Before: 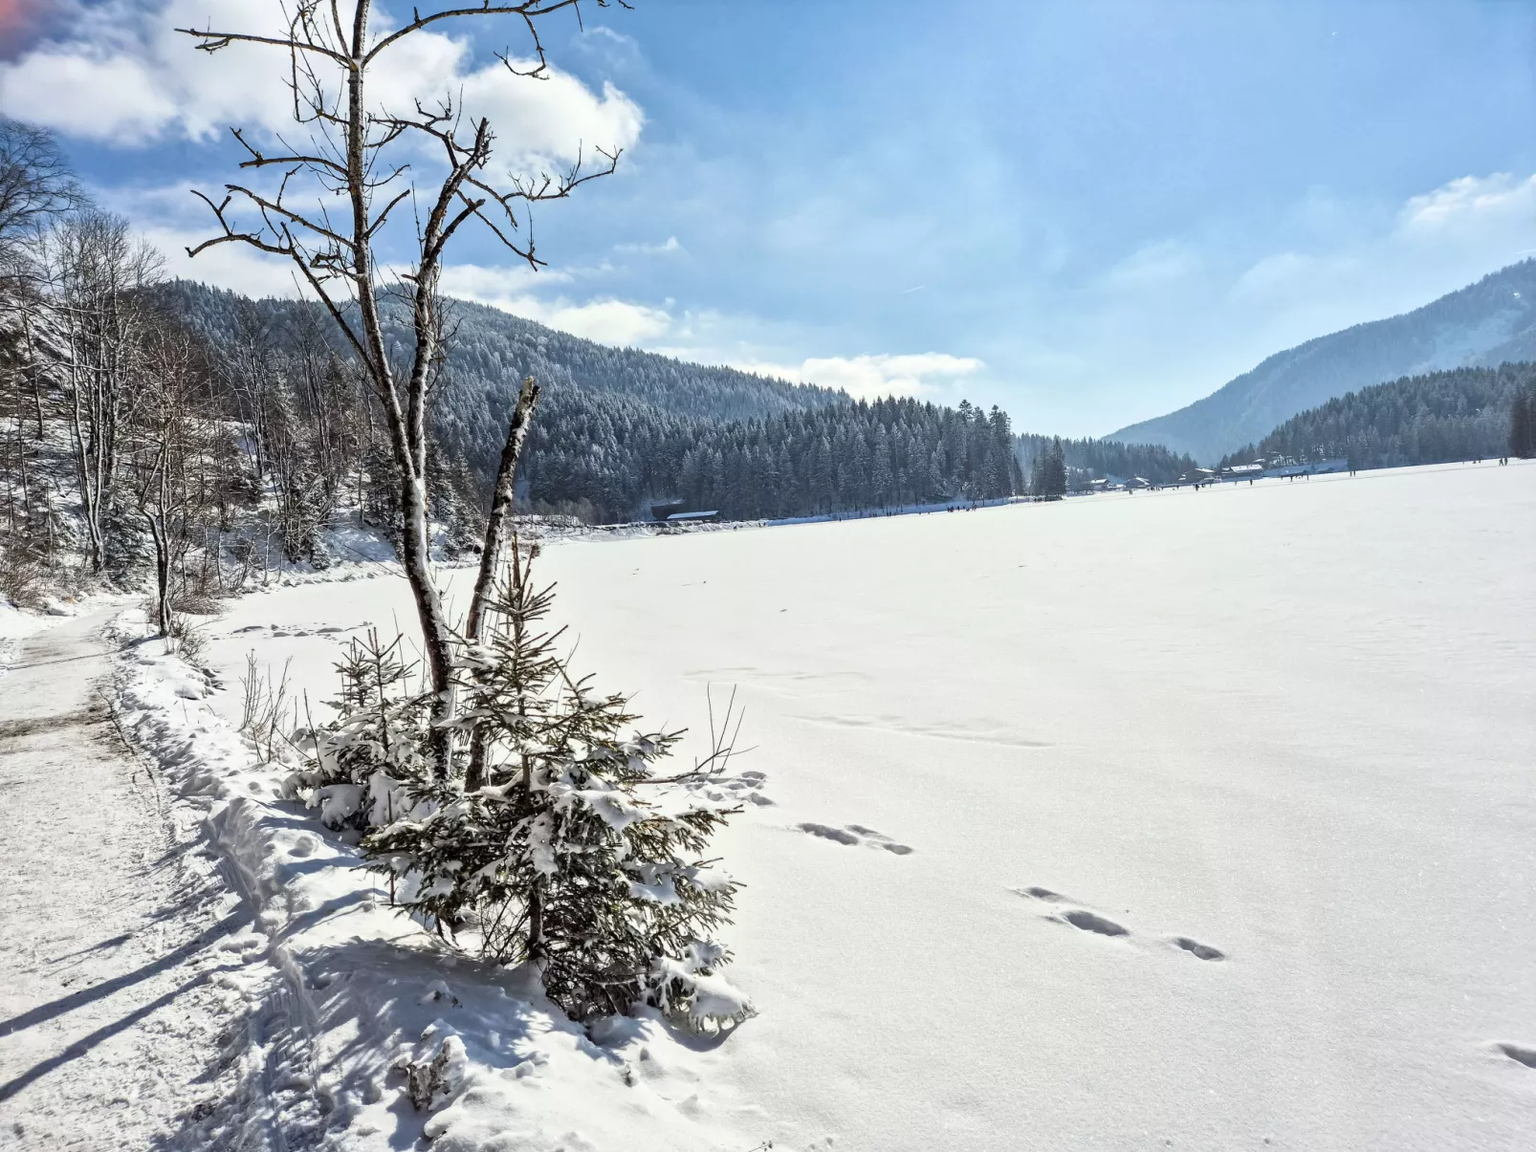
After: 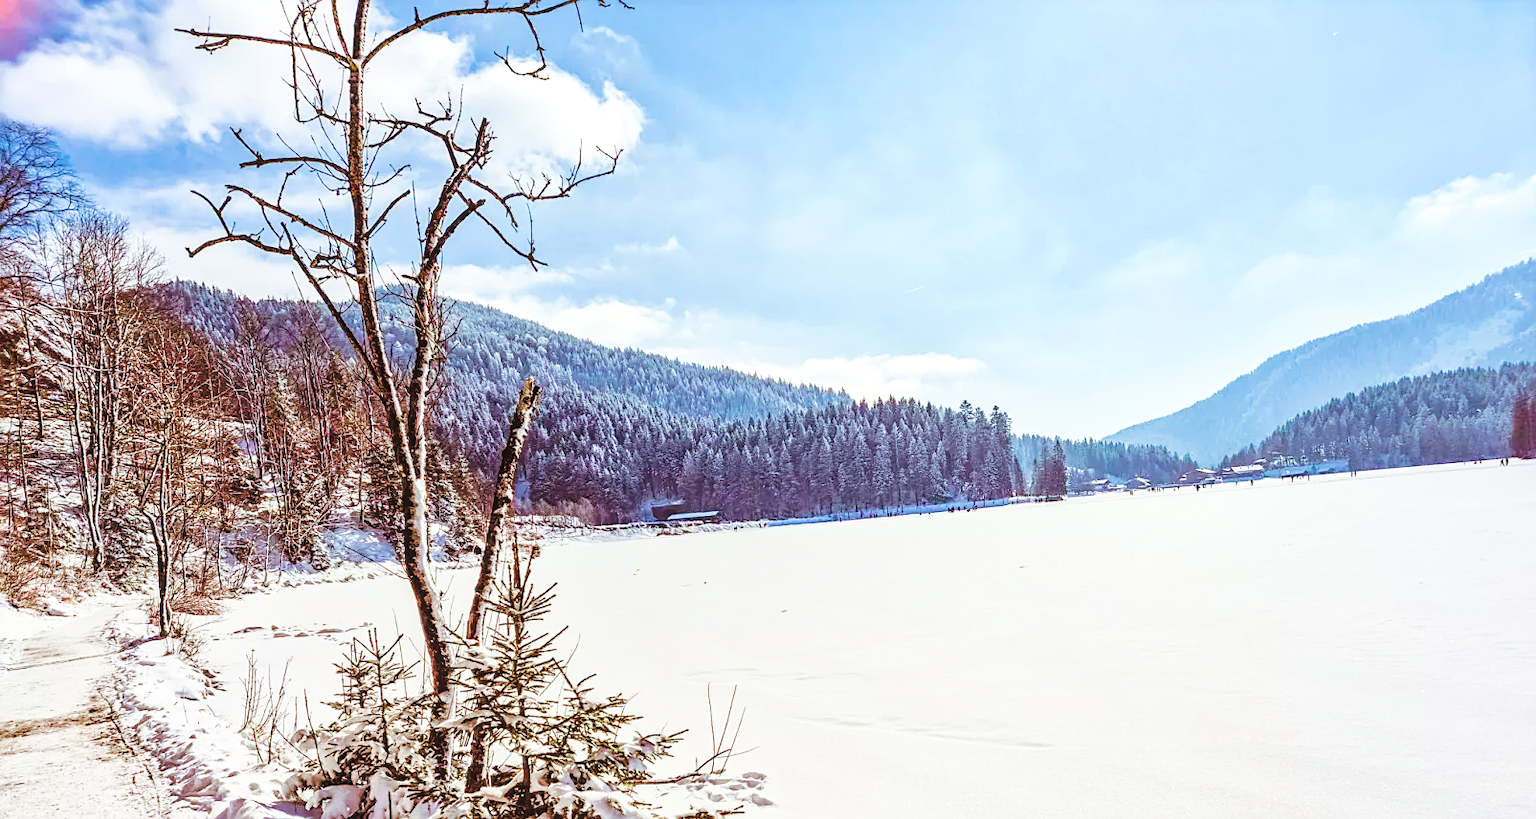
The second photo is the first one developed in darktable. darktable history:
crop: right 0.001%, bottom 28.914%
sharpen: on, module defaults
color balance rgb: shadows lift › chroma 9.777%, shadows lift › hue 42.64°, highlights gain › chroma 0.126%, highlights gain › hue 331.68°, global offset › luminance 0.467%, global offset › hue 168.85°, perceptual saturation grading › global saturation 0.646%, perceptual saturation grading › mid-tones 6.45%, perceptual saturation grading › shadows 71.867%
contrast brightness saturation: brightness 0.146
base curve: curves: ch0 [(0, 0) (0.036, 0.025) (0.121, 0.166) (0.206, 0.329) (0.605, 0.79) (1, 1)], preserve colors none
velvia: strength 56.13%
local contrast: on, module defaults
